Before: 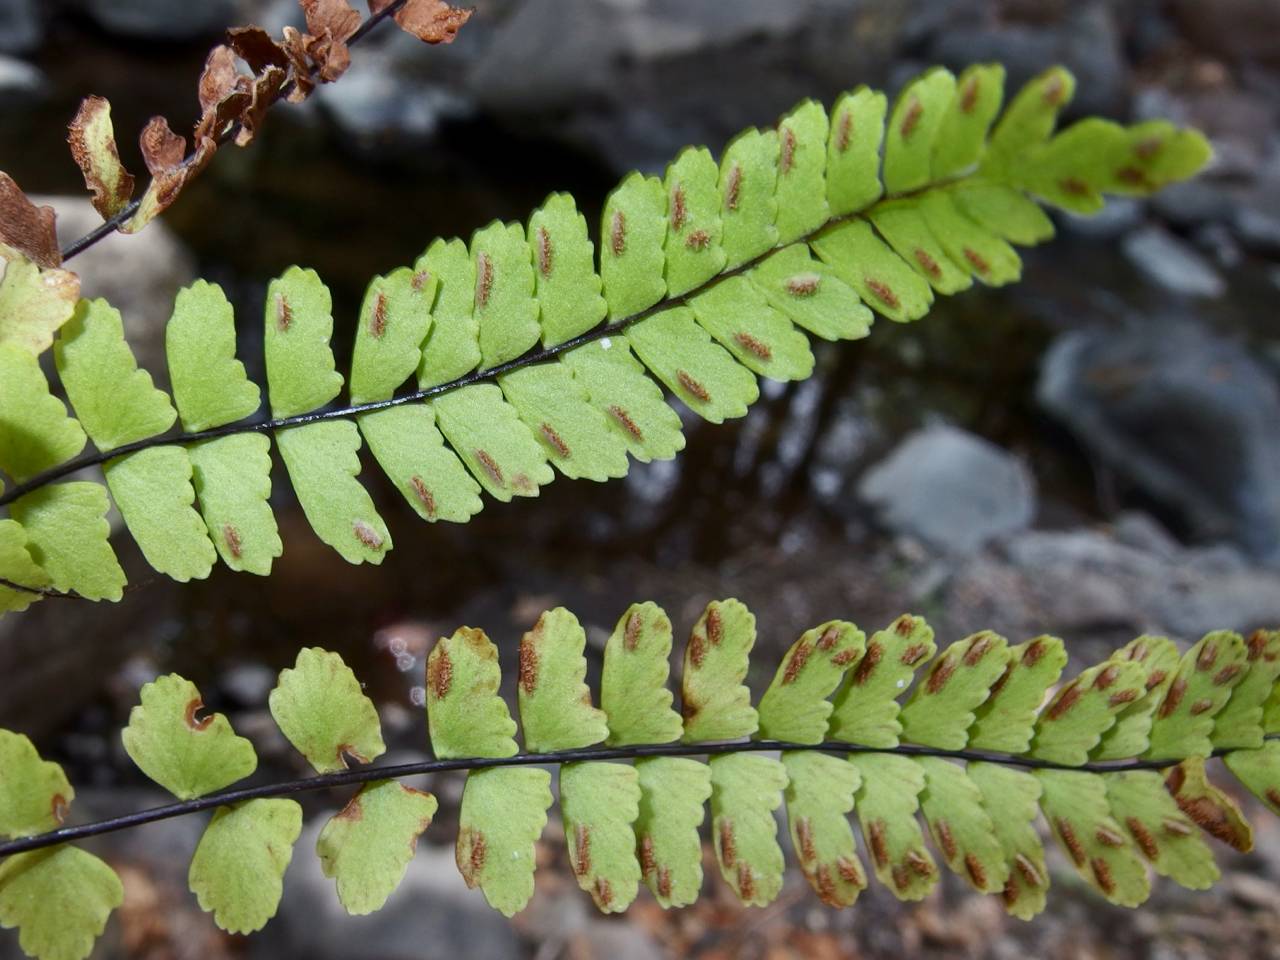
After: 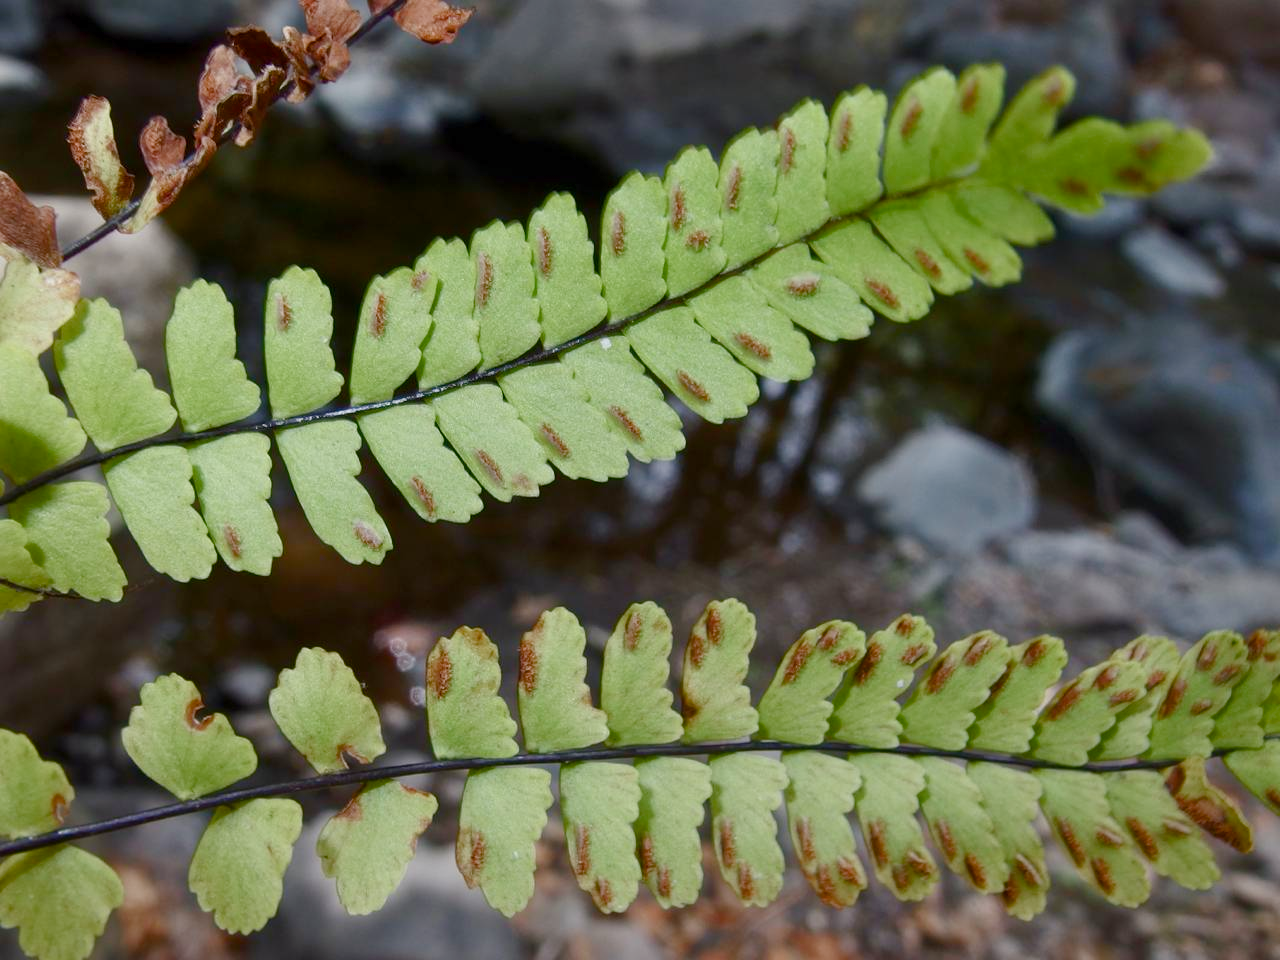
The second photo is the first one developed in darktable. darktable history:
color balance rgb: shadows lift › chroma 1%, shadows lift › hue 113°, highlights gain › chroma 0.2%, highlights gain › hue 333°, perceptual saturation grading › global saturation 20%, perceptual saturation grading › highlights -50%, perceptual saturation grading › shadows 25%, contrast -10%
